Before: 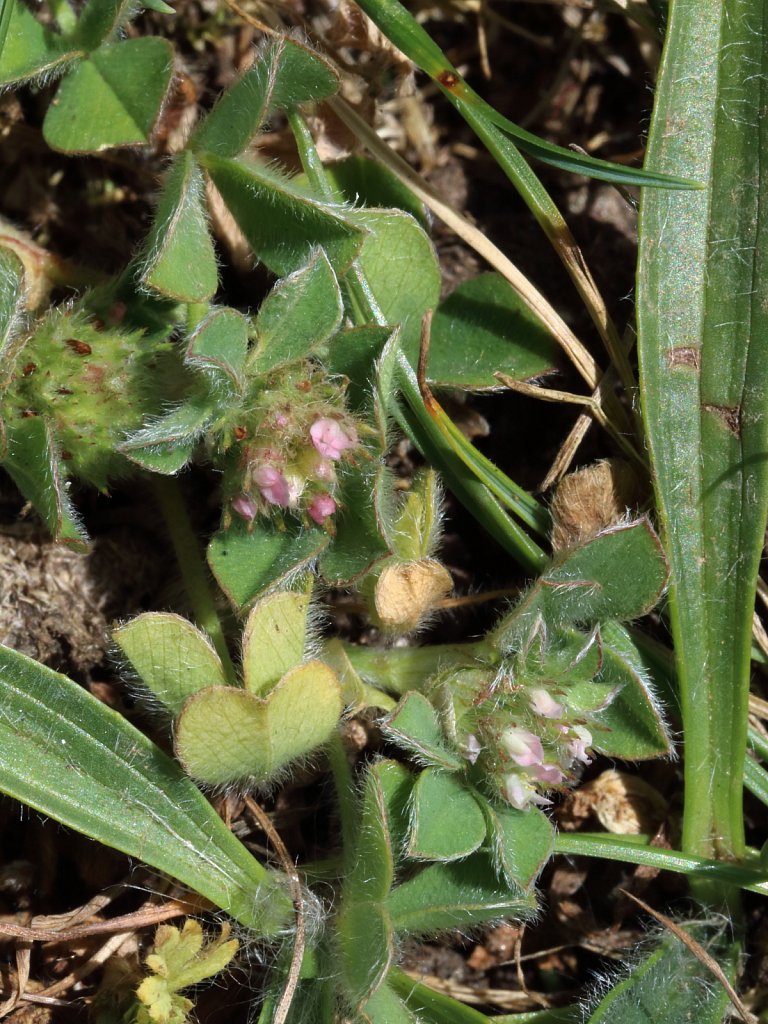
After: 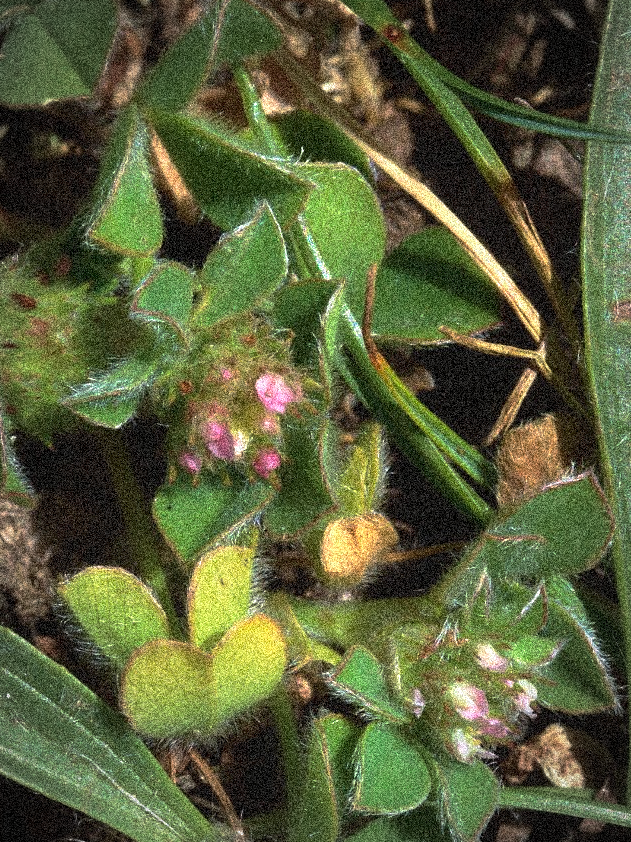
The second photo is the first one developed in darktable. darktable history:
vignetting: automatic ratio true
base curve: curves: ch0 [(0, 0) (0.595, 0.418) (1, 1)], preserve colors none
grain: coarseness 3.75 ISO, strength 100%, mid-tones bias 0%
velvia: on, module defaults
exposure: exposure 0.6 EV, compensate highlight preservation false
crop and rotate: left 7.196%, top 4.574%, right 10.605%, bottom 13.178%
local contrast: highlights 68%, shadows 68%, detail 82%, midtone range 0.325
